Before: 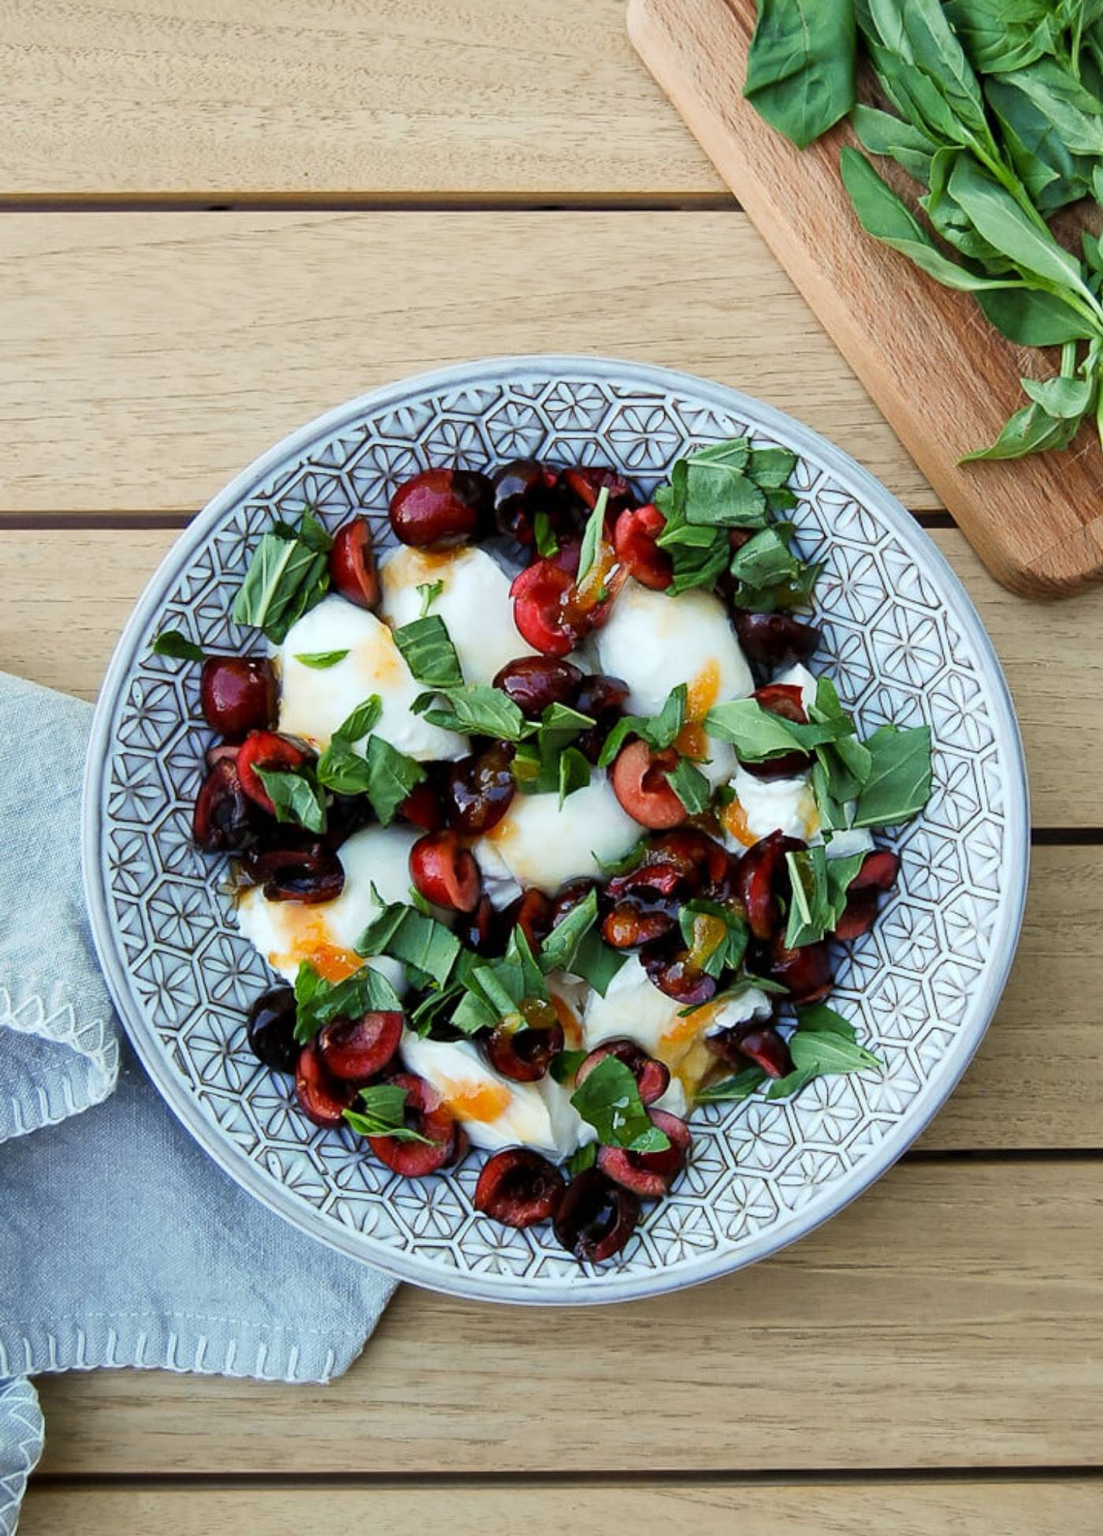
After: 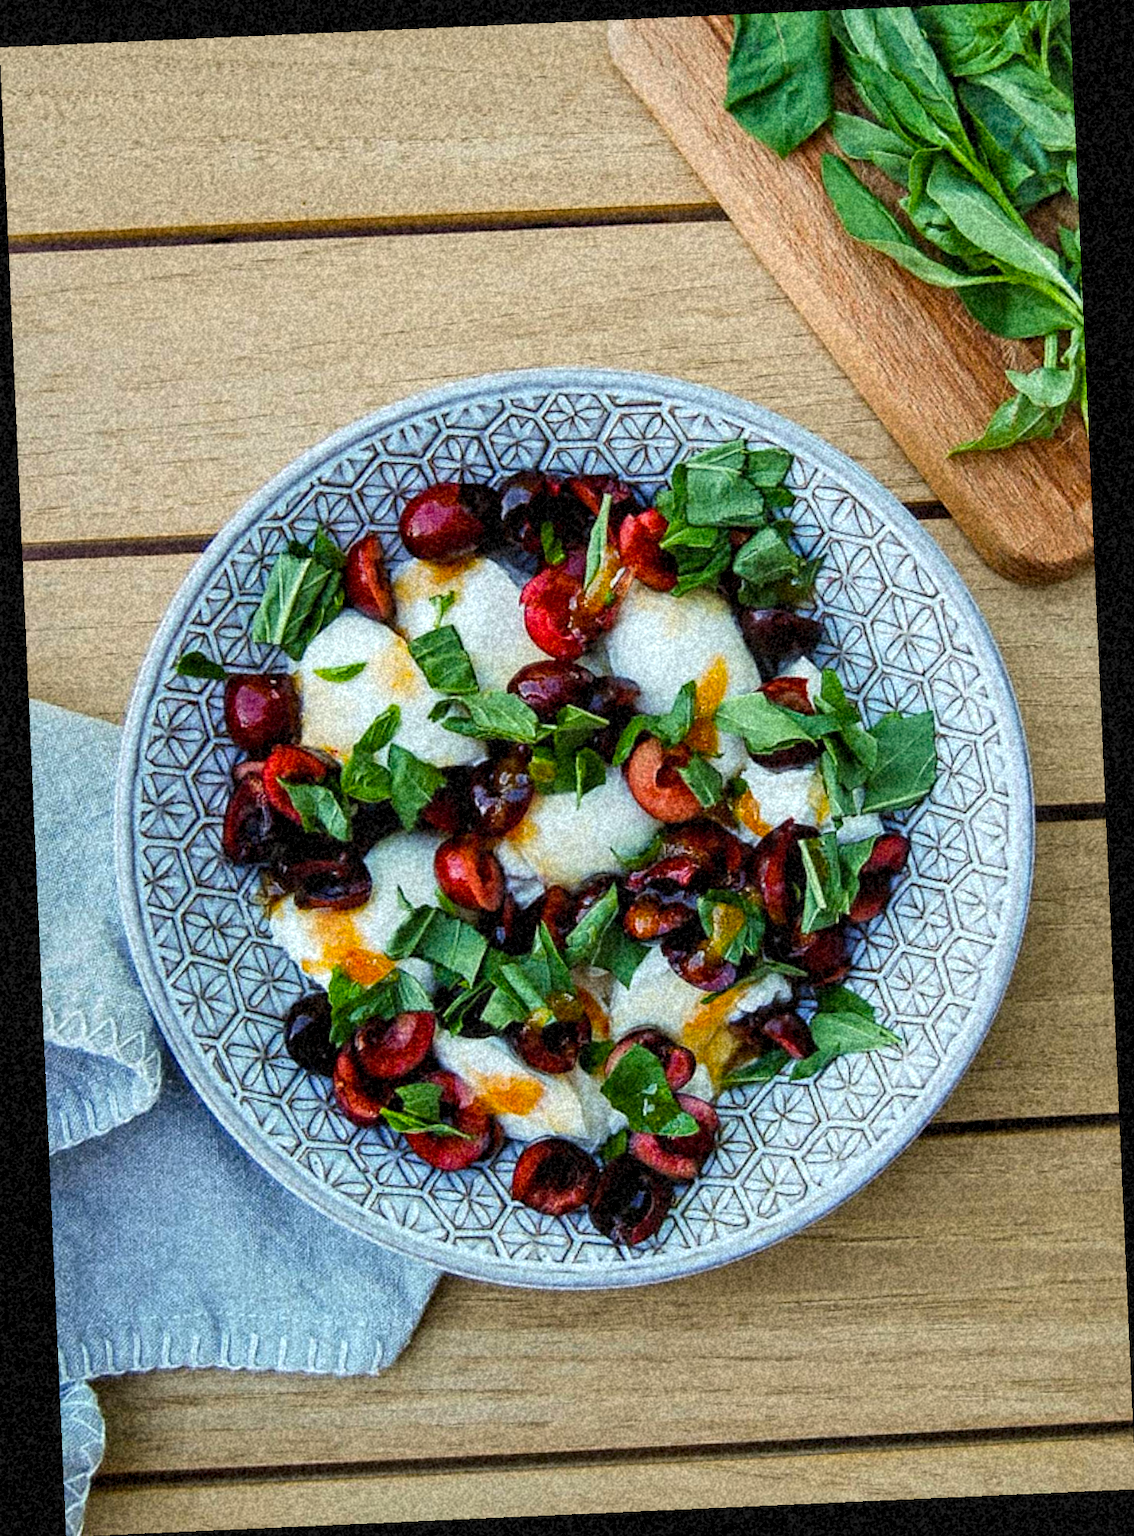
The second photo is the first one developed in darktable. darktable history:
color balance rgb: perceptual saturation grading › global saturation 20%, global vibrance 20%
local contrast: on, module defaults
grain: coarseness 46.9 ISO, strength 50.21%, mid-tones bias 0%
rotate and perspective: rotation -2.56°, automatic cropping off
